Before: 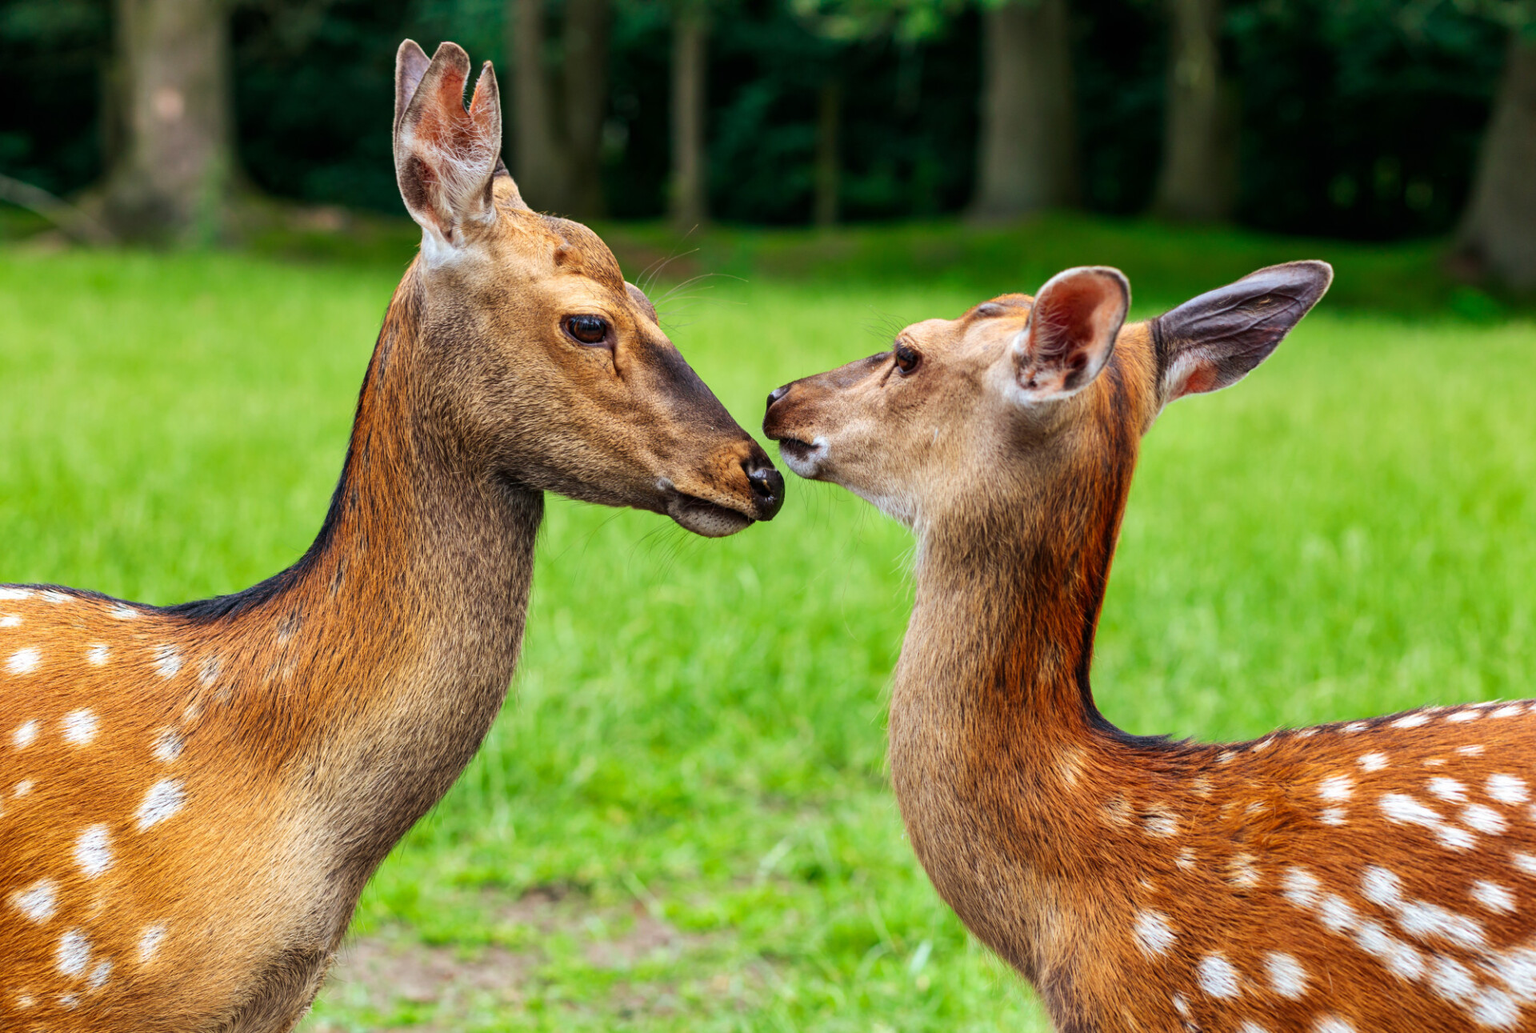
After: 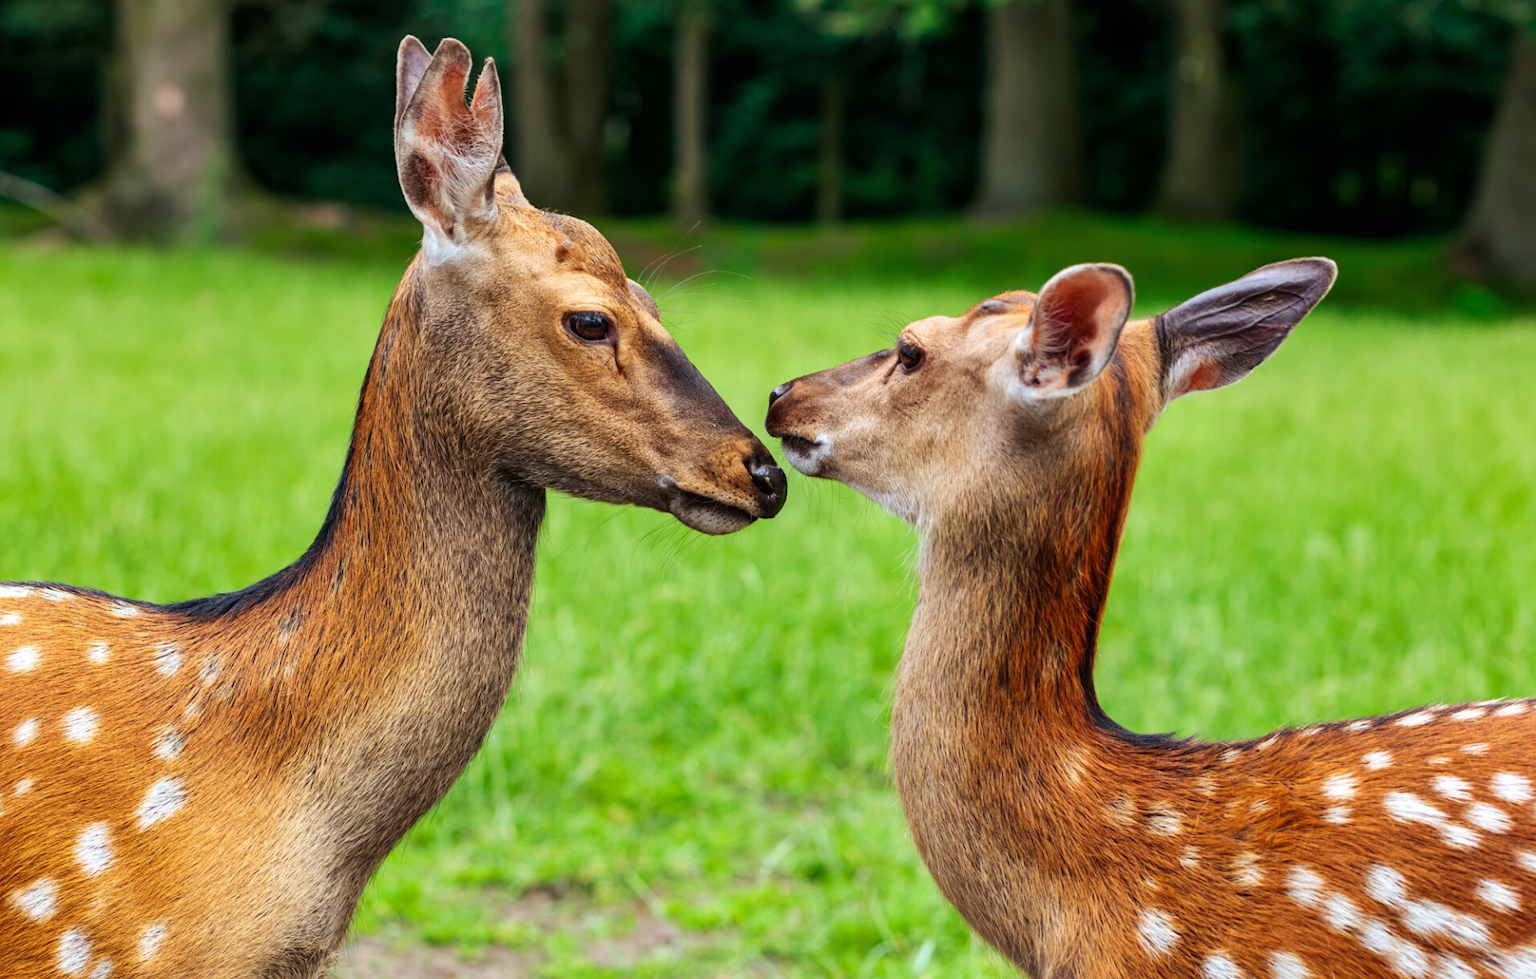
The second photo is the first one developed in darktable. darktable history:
crop: top 0.4%, right 0.263%, bottom 5.032%
